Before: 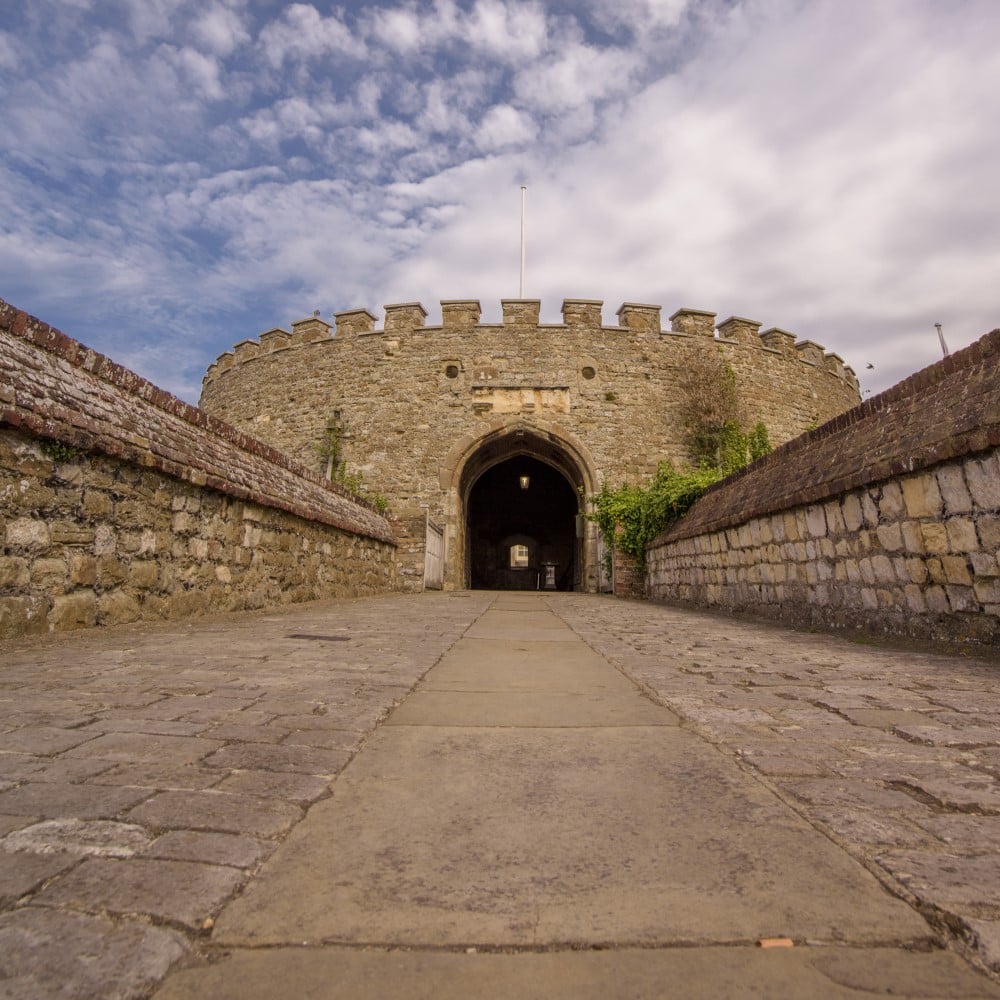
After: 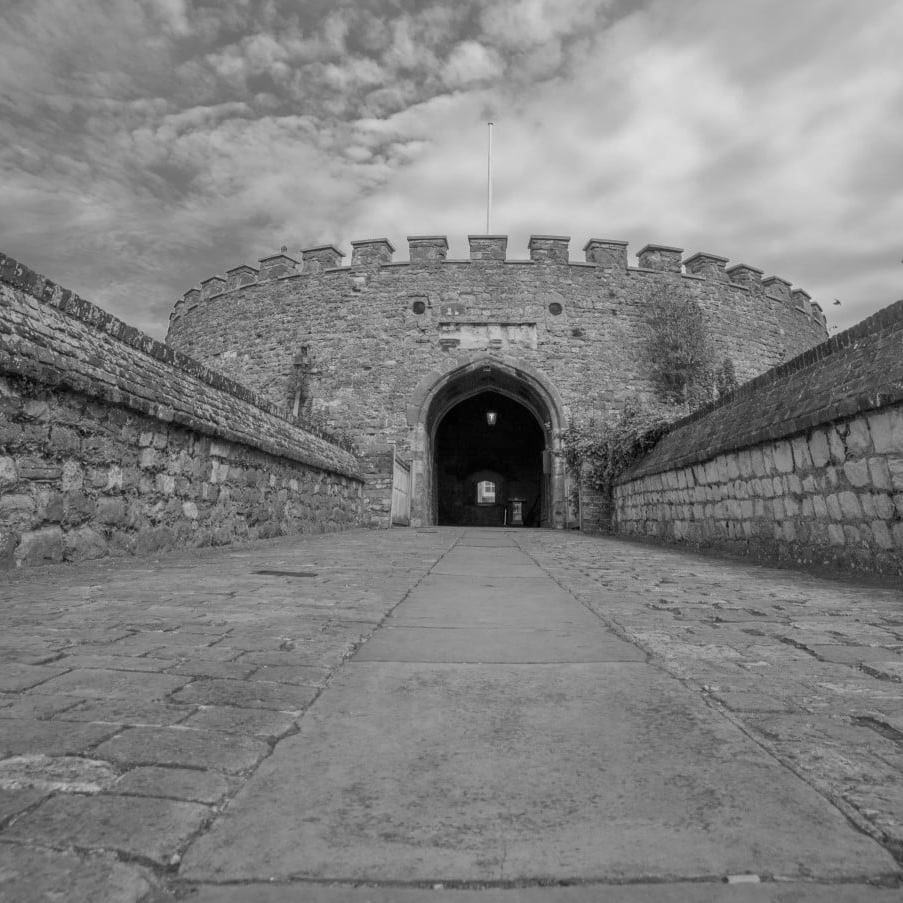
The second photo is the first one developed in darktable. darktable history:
crop: left 3.305%, top 6.436%, right 6.389%, bottom 3.258%
monochrome: on, module defaults
shadows and highlights: on, module defaults
